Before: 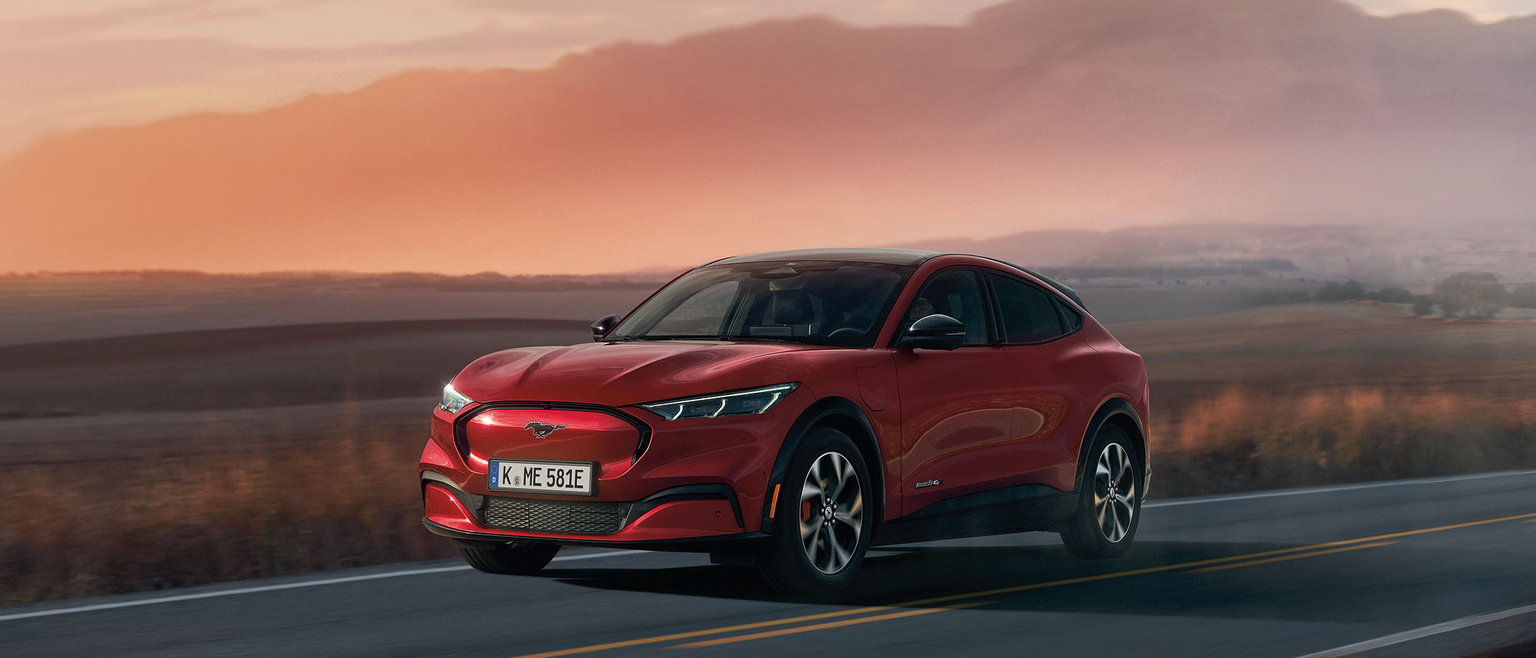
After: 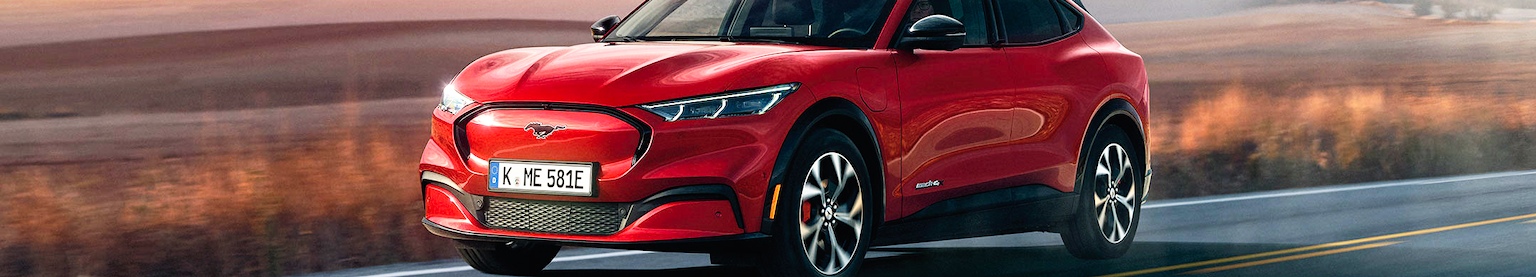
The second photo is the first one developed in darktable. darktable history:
base curve: curves: ch0 [(0, 0) (0.007, 0.004) (0.027, 0.03) (0.046, 0.07) (0.207, 0.54) (0.442, 0.872) (0.673, 0.972) (1, 1)], preserve colors none
exposure: black level correction 0, exposure 0.5 EV, compensate highlight preservation false
crop: top 45.551%, bottom 12.262%
